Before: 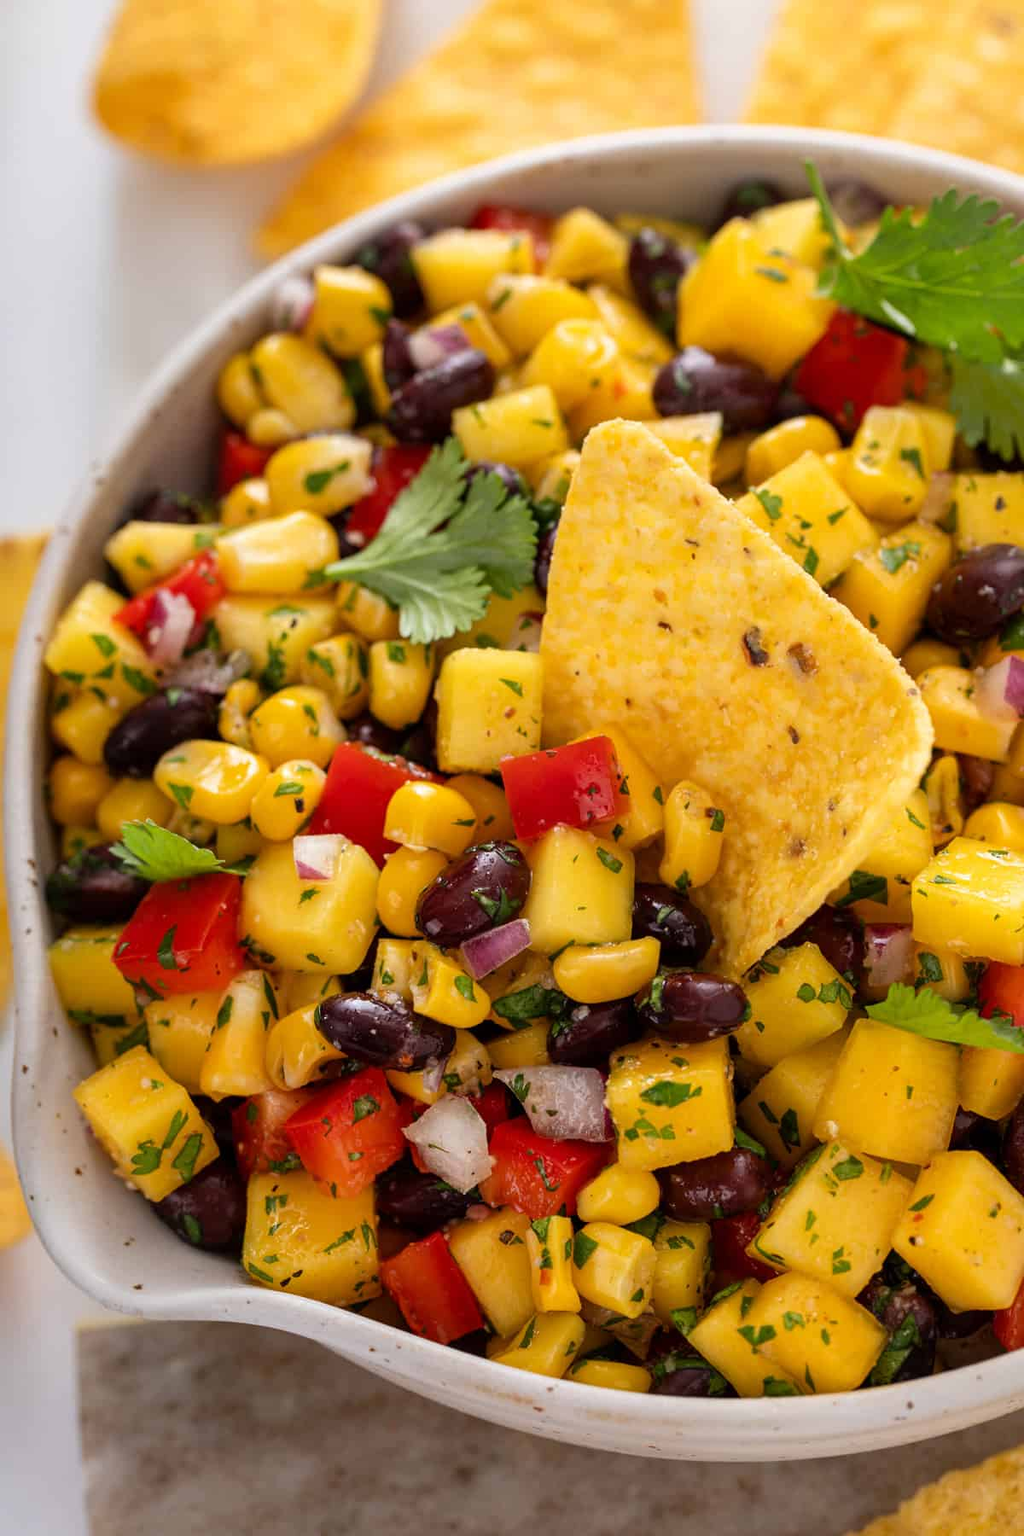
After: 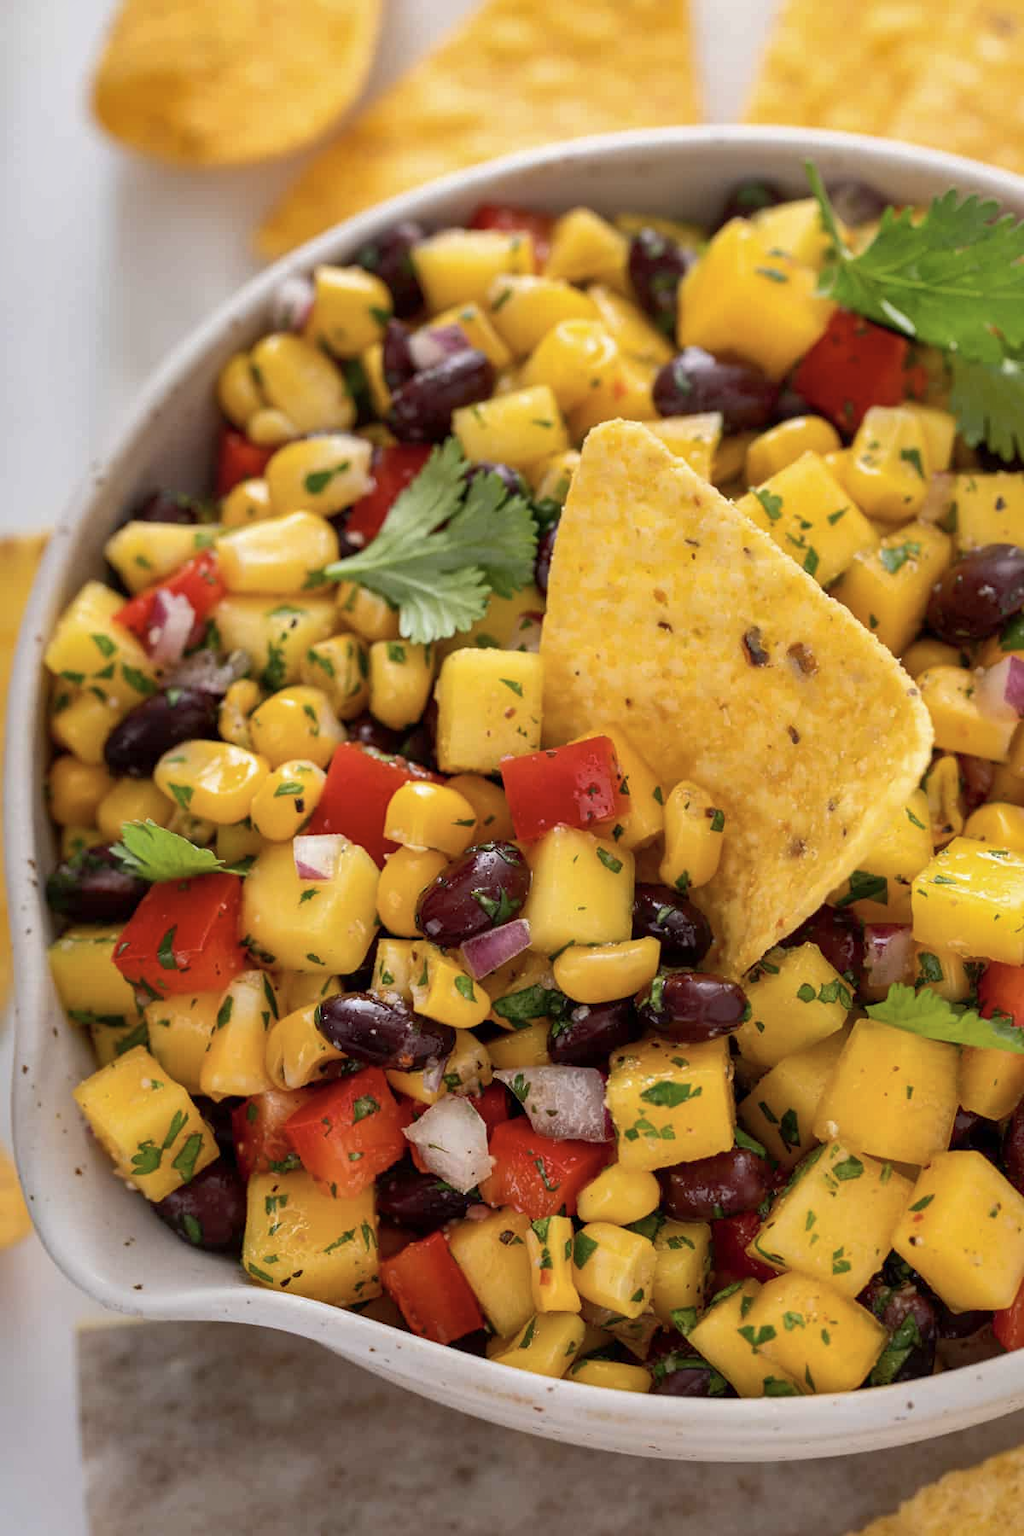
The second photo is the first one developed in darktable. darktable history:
contrast brightness saturation: contrast 0.114, saturation -0.173
shadows and highlights: on, module defaults
